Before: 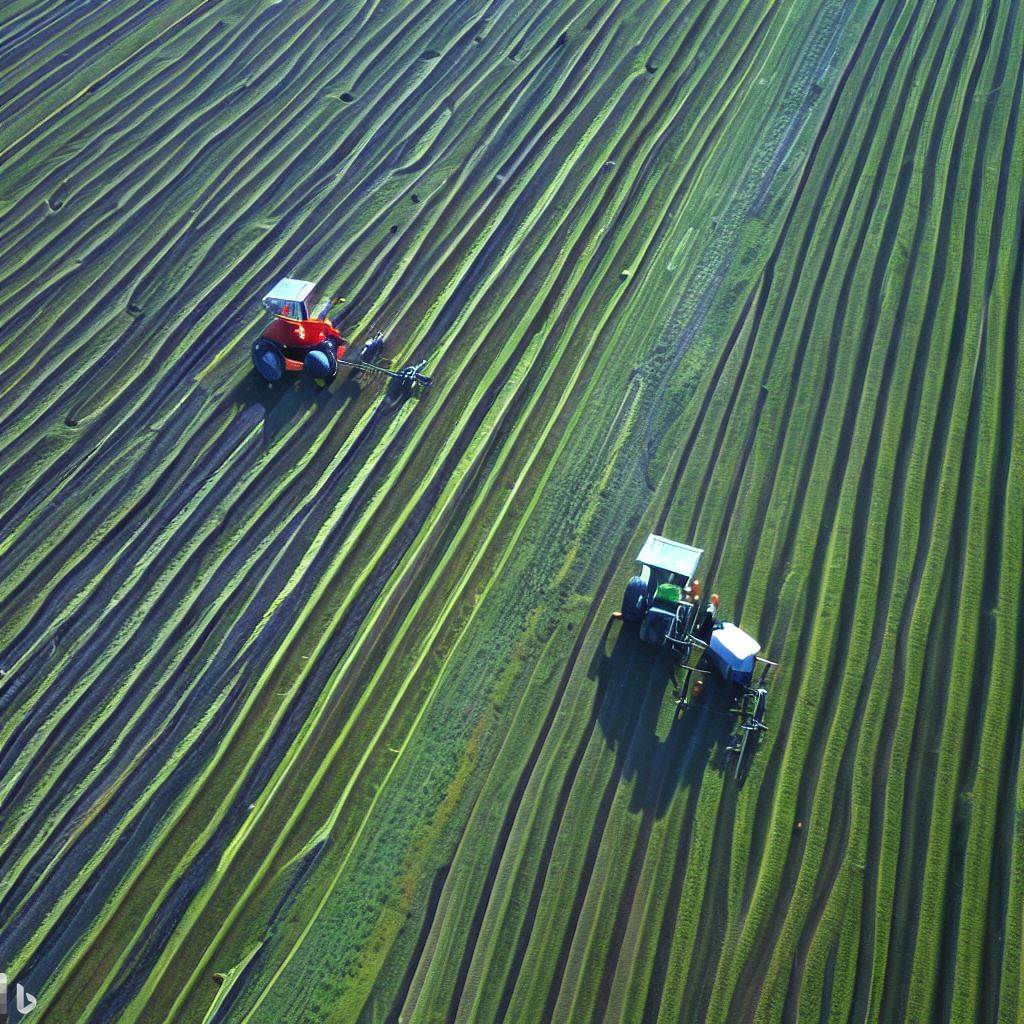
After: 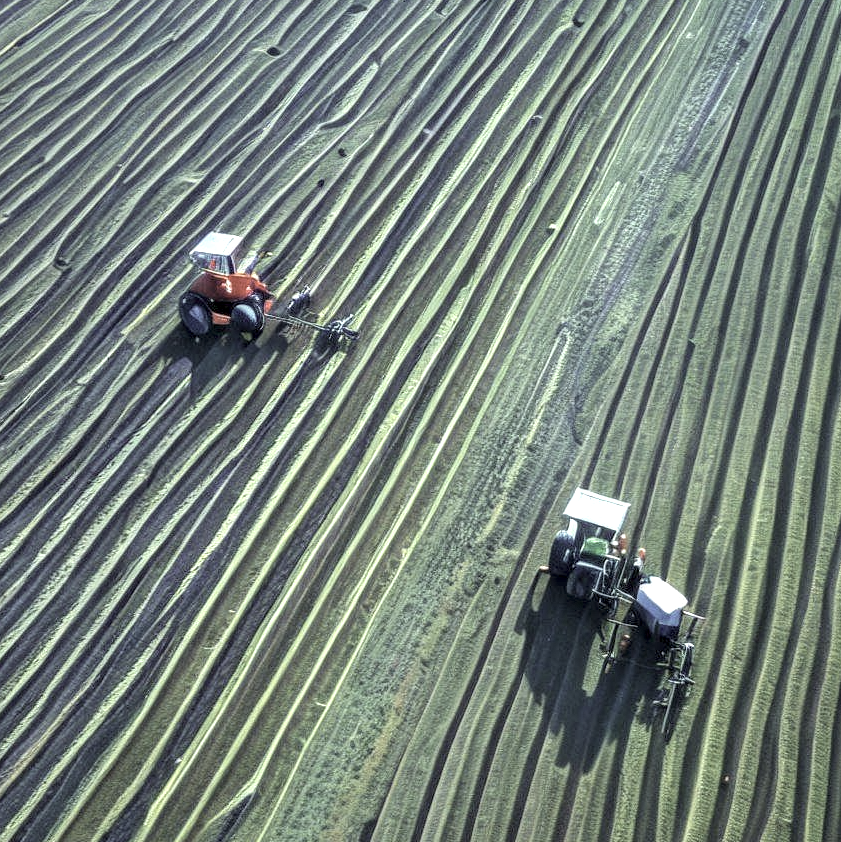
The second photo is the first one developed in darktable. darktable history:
crop and rotate: left 7.196%, top 4.574%, right 10.605%, bottom 13.178%
local contrast: highlights 12%, shadows 38%, detail 183%, midtone range 0.471
white balance: red 0.986, blue 1.01
contrast brightness saturation: brightness 0.18, saturation -0.5
